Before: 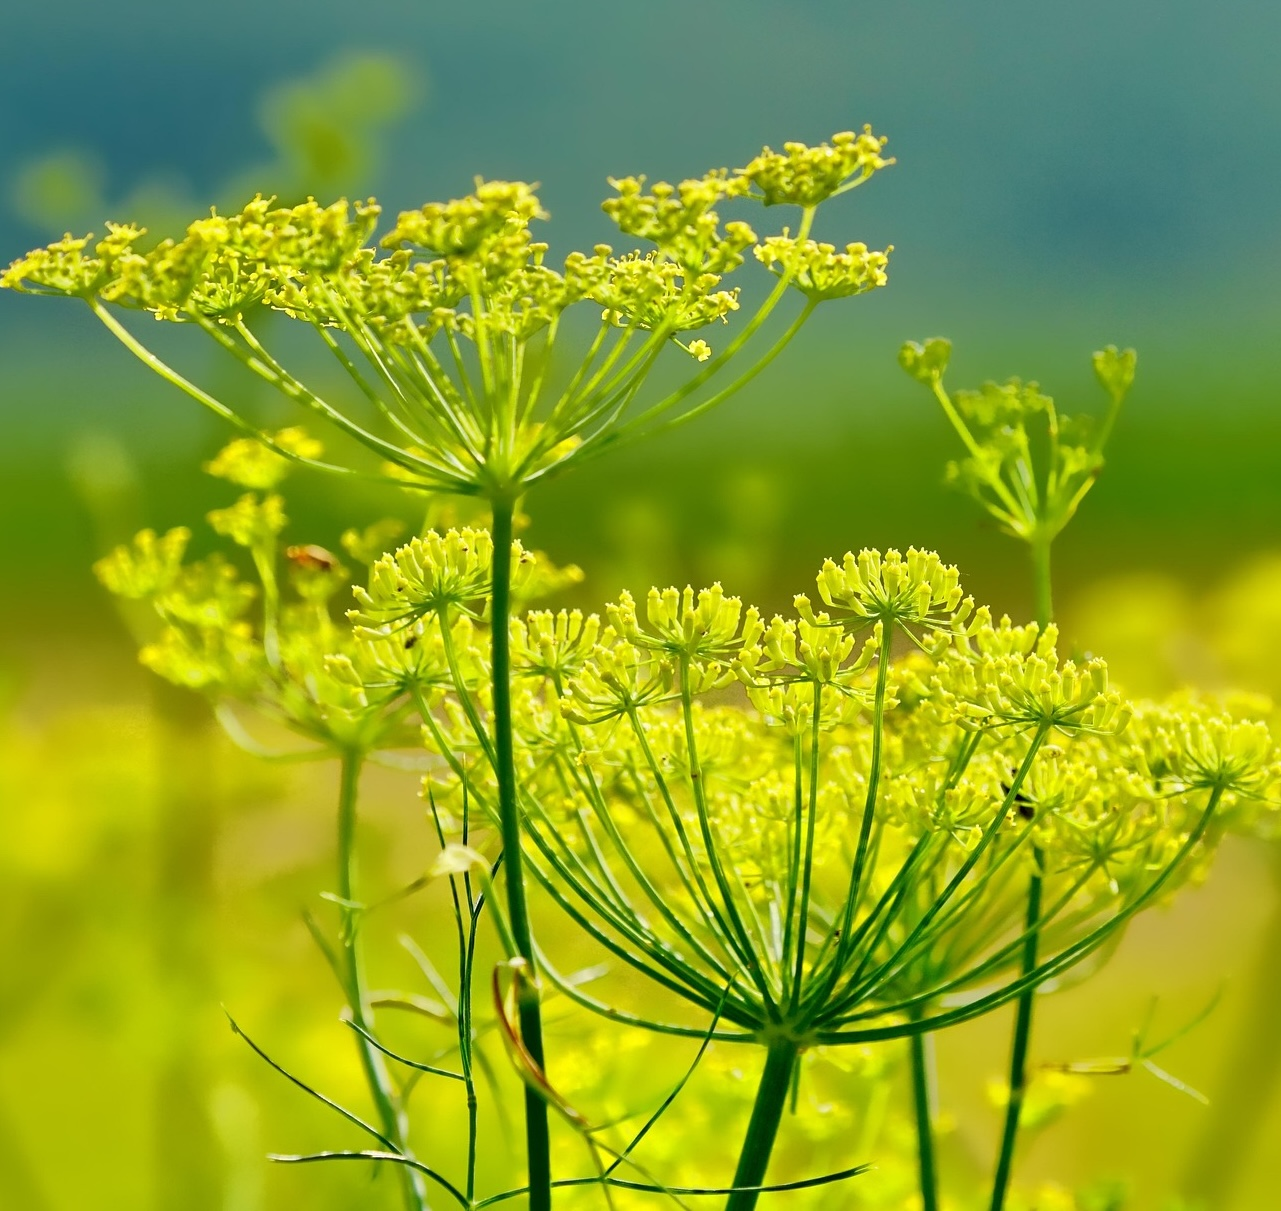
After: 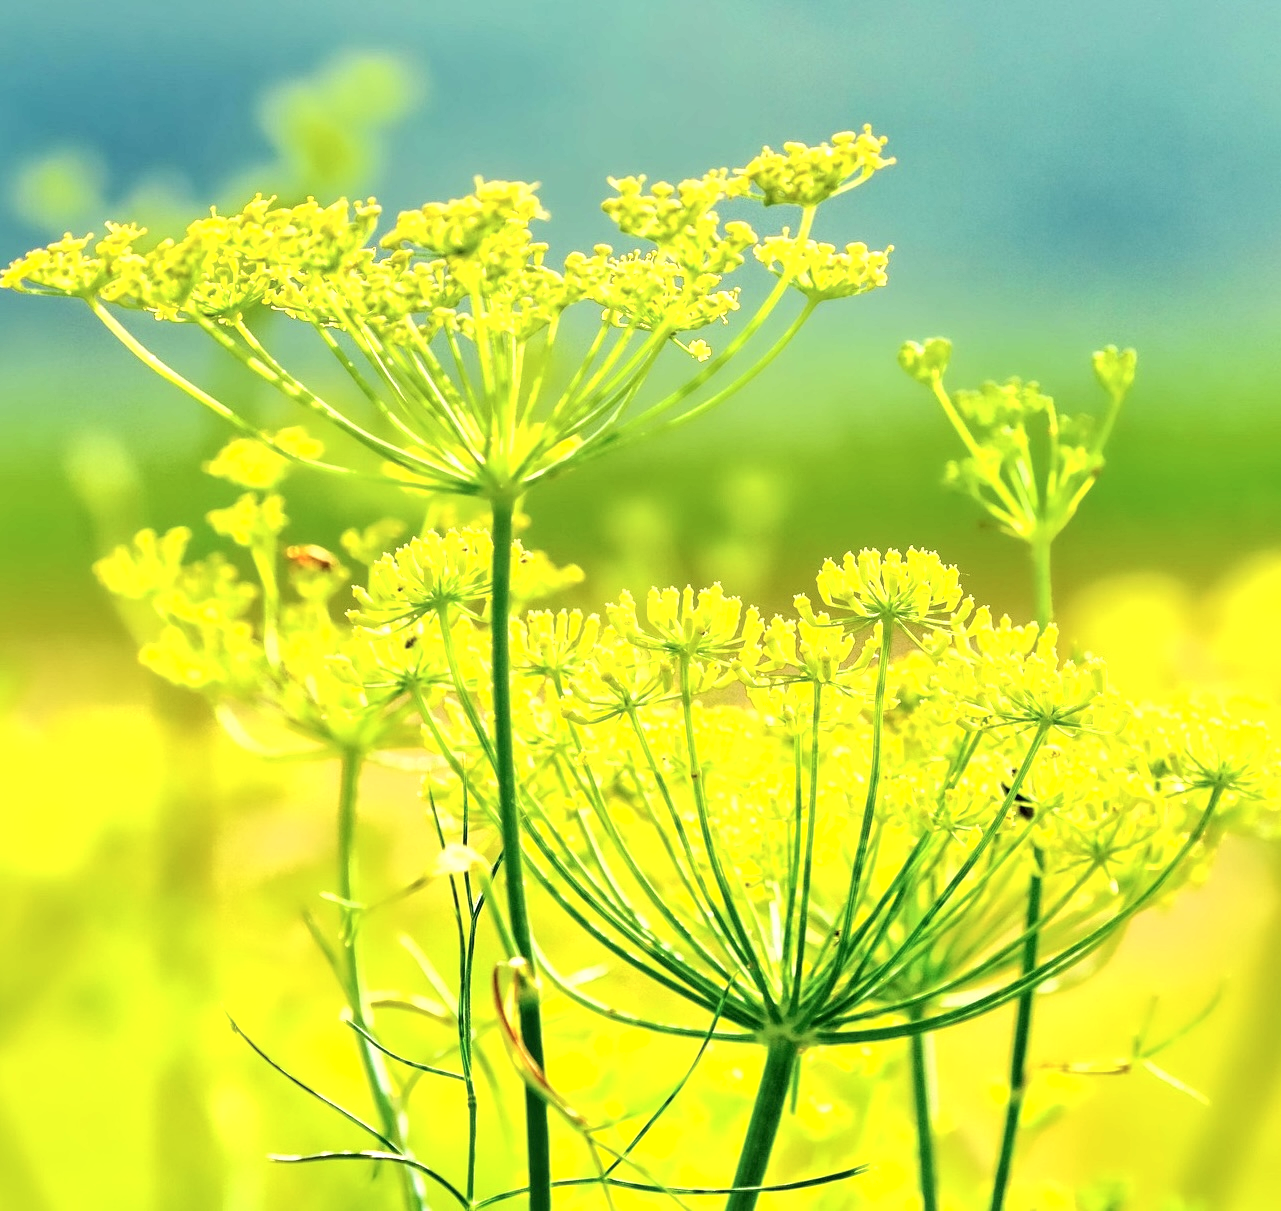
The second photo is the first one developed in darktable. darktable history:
local contrast: highlights 97%, shadows 87%, detail 160%, midtone range 0.2
tone curve: curves: ch0 [(0, 0) (0.004, 0.001) (0.133, 0.112) (0.325, 0.362) (0.832, 0.893) (1, 1)], color space Lab, independent channels, preserve colors none
exposure: exposure 0.761 EV, compensate exposure bias true, compensate highlight preservation false
